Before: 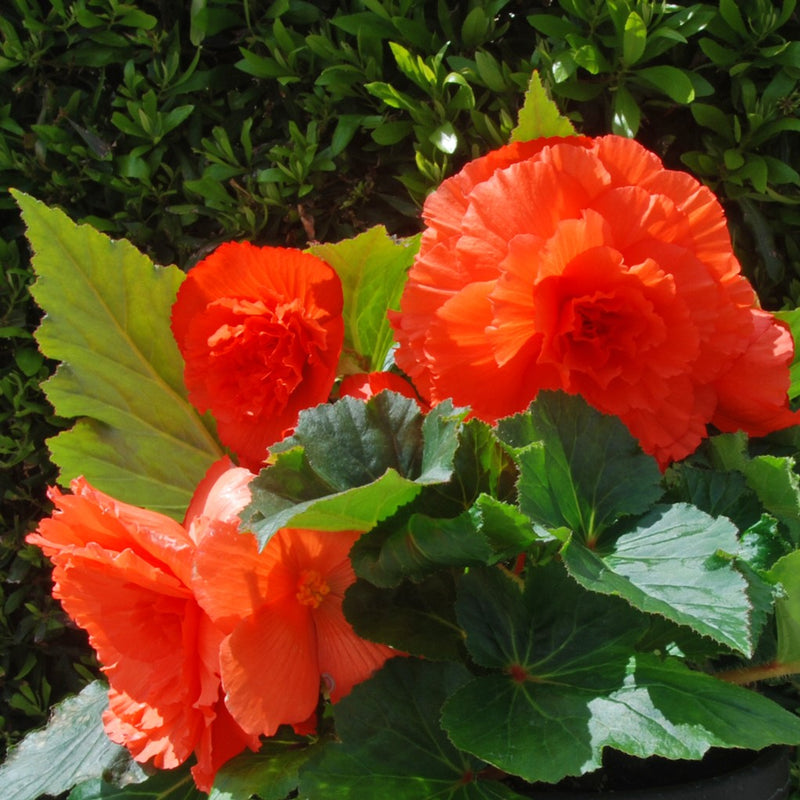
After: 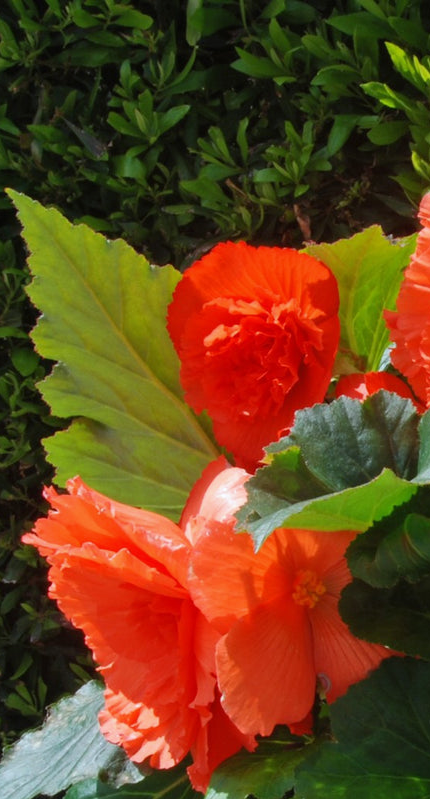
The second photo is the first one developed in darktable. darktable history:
crop: left 0.587%, right 45.588%, bottom 0.086%
white balance: red 0.976, blue 1.04
tone equalizer: on, module defaults
